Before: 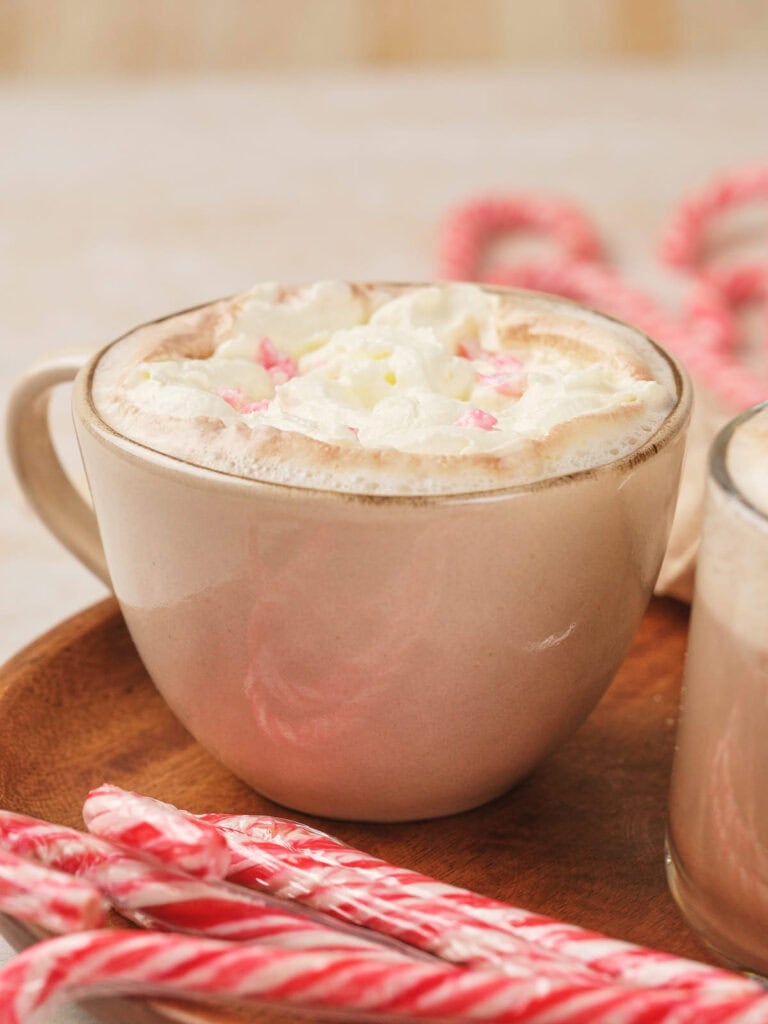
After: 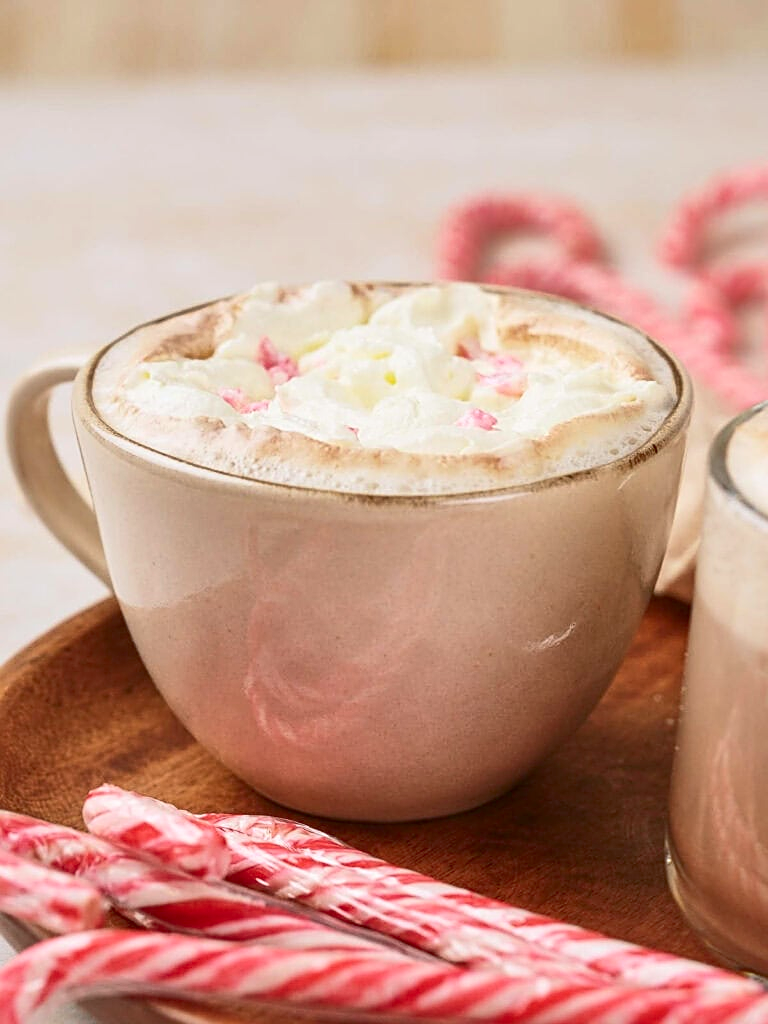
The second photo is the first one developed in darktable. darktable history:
shadows and highlights: on, module defaults
white balance: red 0.98, blue 1.034
sharpen: on, module defaults
contrast brightness saturation: contrast 0.28
